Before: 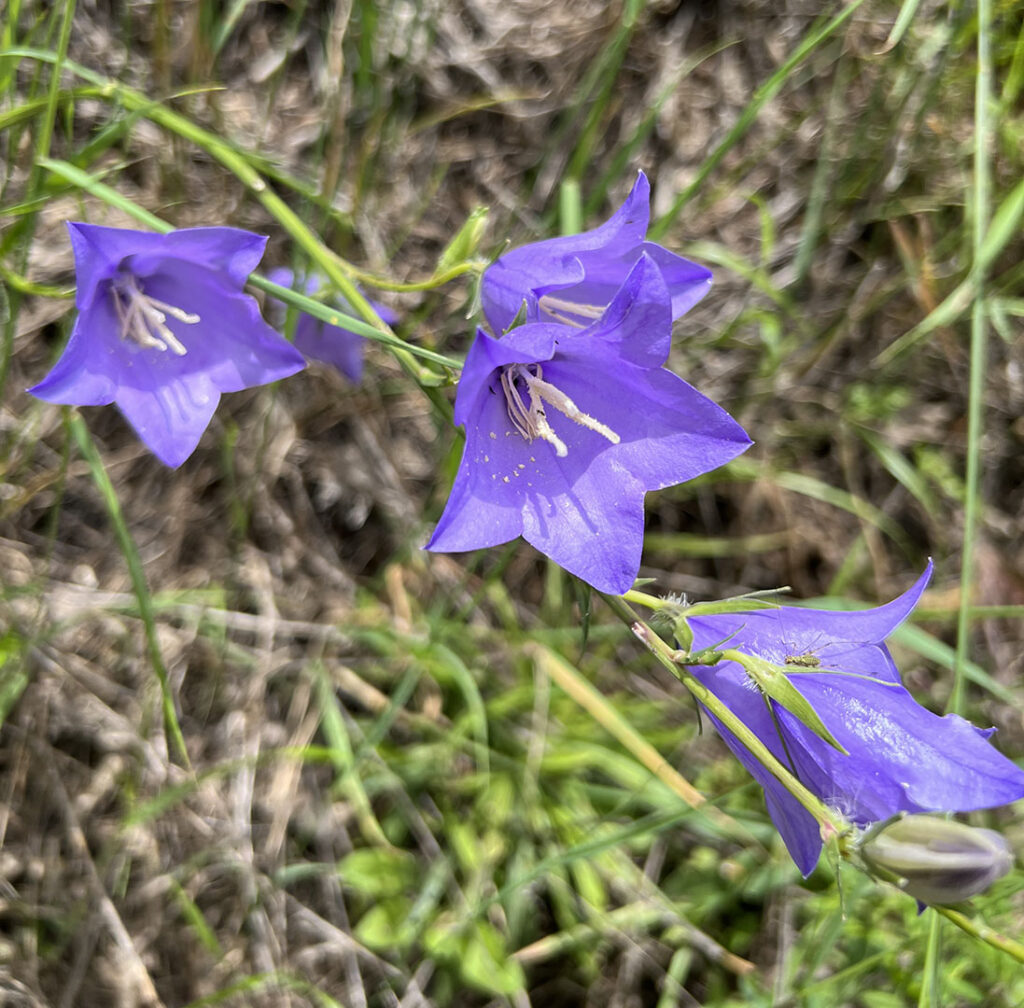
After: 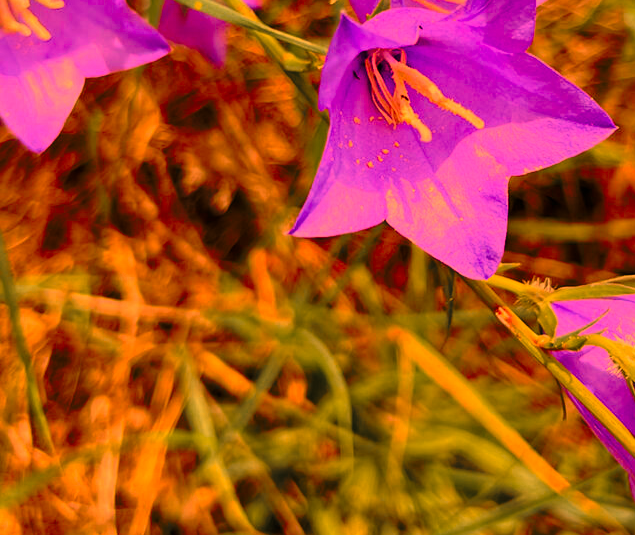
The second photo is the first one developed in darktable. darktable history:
base curve: curves: ch0 [(0, 0) (0.073, 0.04) (0.157, 0.139) (0.492, 0.492) (0.758, 0.758) (1, 1)], preserve colors none
white balance: red 1.467, blue 0.684
color zones: curves: ch0 [(0, 0.48) (0.209, 0.398) (0.305, 0.332) (0.429, 0.493) (0.571, 0.5) (0.714, 0.5) (0.857, 0.5) (1, 0.48)]; ch1 [(0, 0.736) (0.143, 0.625) (0.225, 0.371) (0.429, 0.256) (0.571, 0.241) (0.714, 0.213) (0.857, 0.48) (1, 0.736)]; ch2 [(0, 0.448) (0.143, 0.498) (0.286, 0.5) (0.429, 0.5) (0.571, 0.5) (0.714, 0.5) (0.857, 0.5) (1, 0.448)]
crop: left 13.312%, top 31.28%, right 24.627%, bottom 15.582%
shadows and highlights: radius 331.84, shadows 53.55, highlights -100, compress 94.63%, highlights color adjustment 73.23%, soften with gaussian
